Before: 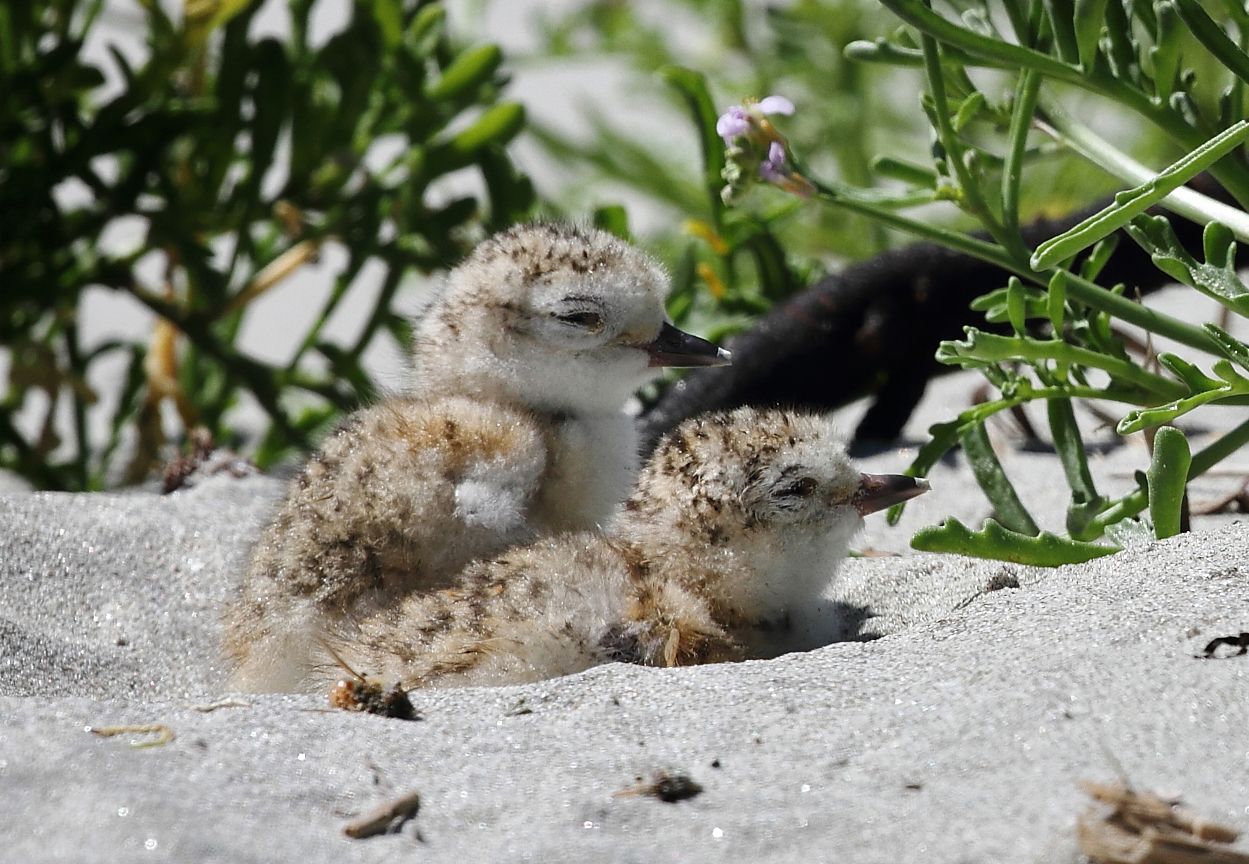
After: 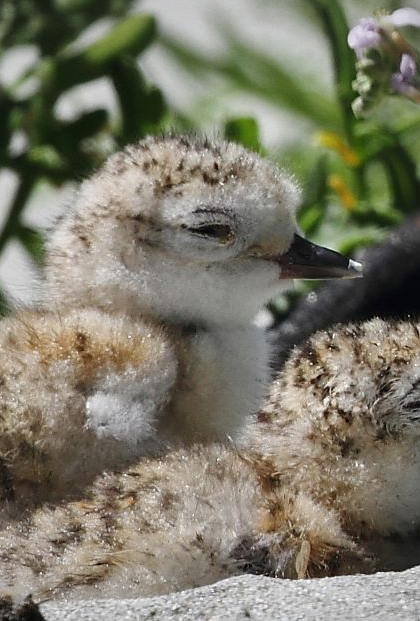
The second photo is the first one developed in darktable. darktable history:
crop and rotate: left 29.571%, top 10.196%, right 36.772%, bottom 17.854%
shadows and highlights: shadows 76.23, highlights -25.36, soften with gaussian
vignetting: fall-off start 75.66%, brightness -0.219, width/height ratio 1.081
exposure: compensate highlight preservation false
